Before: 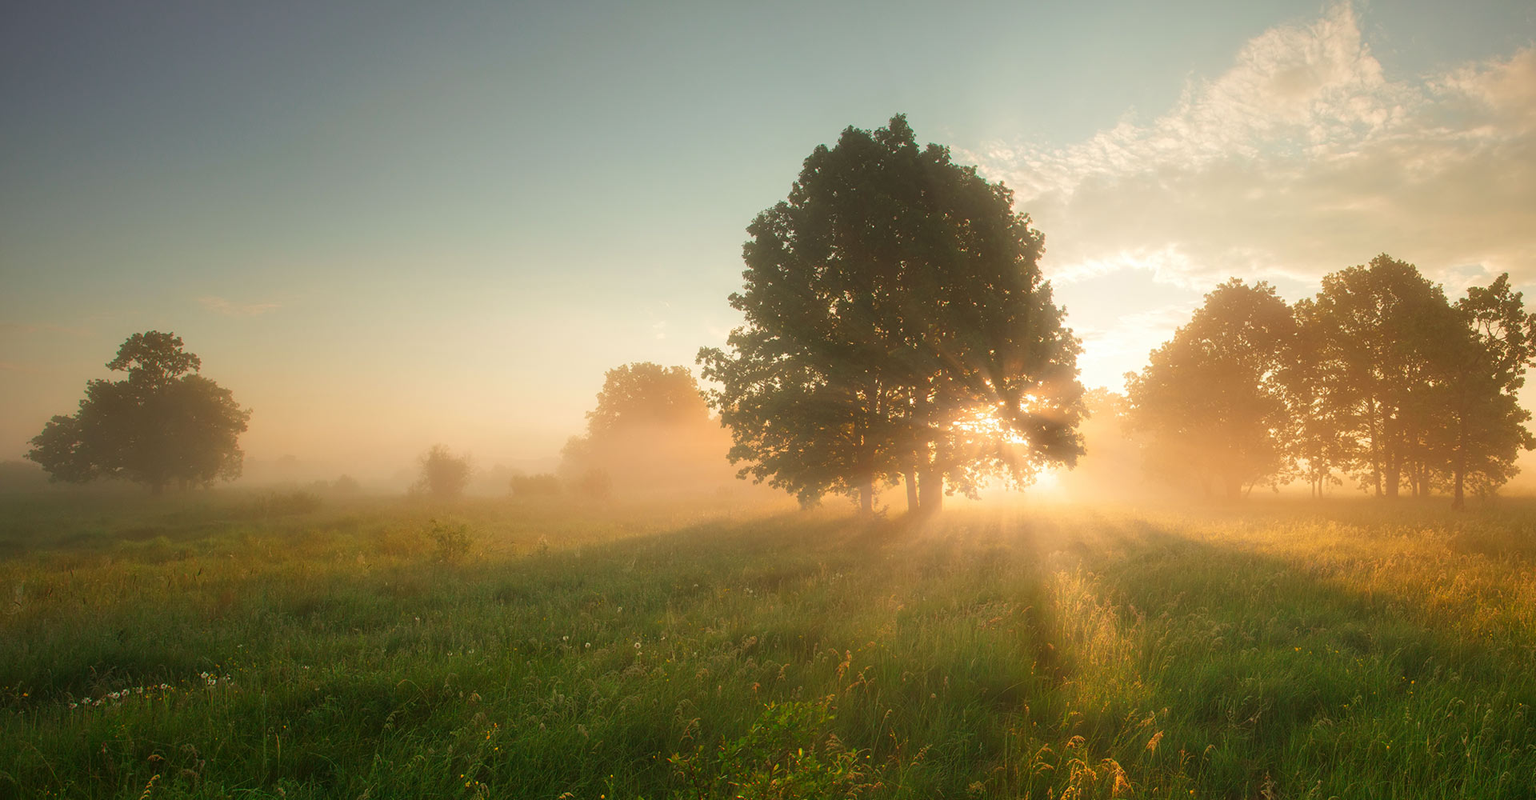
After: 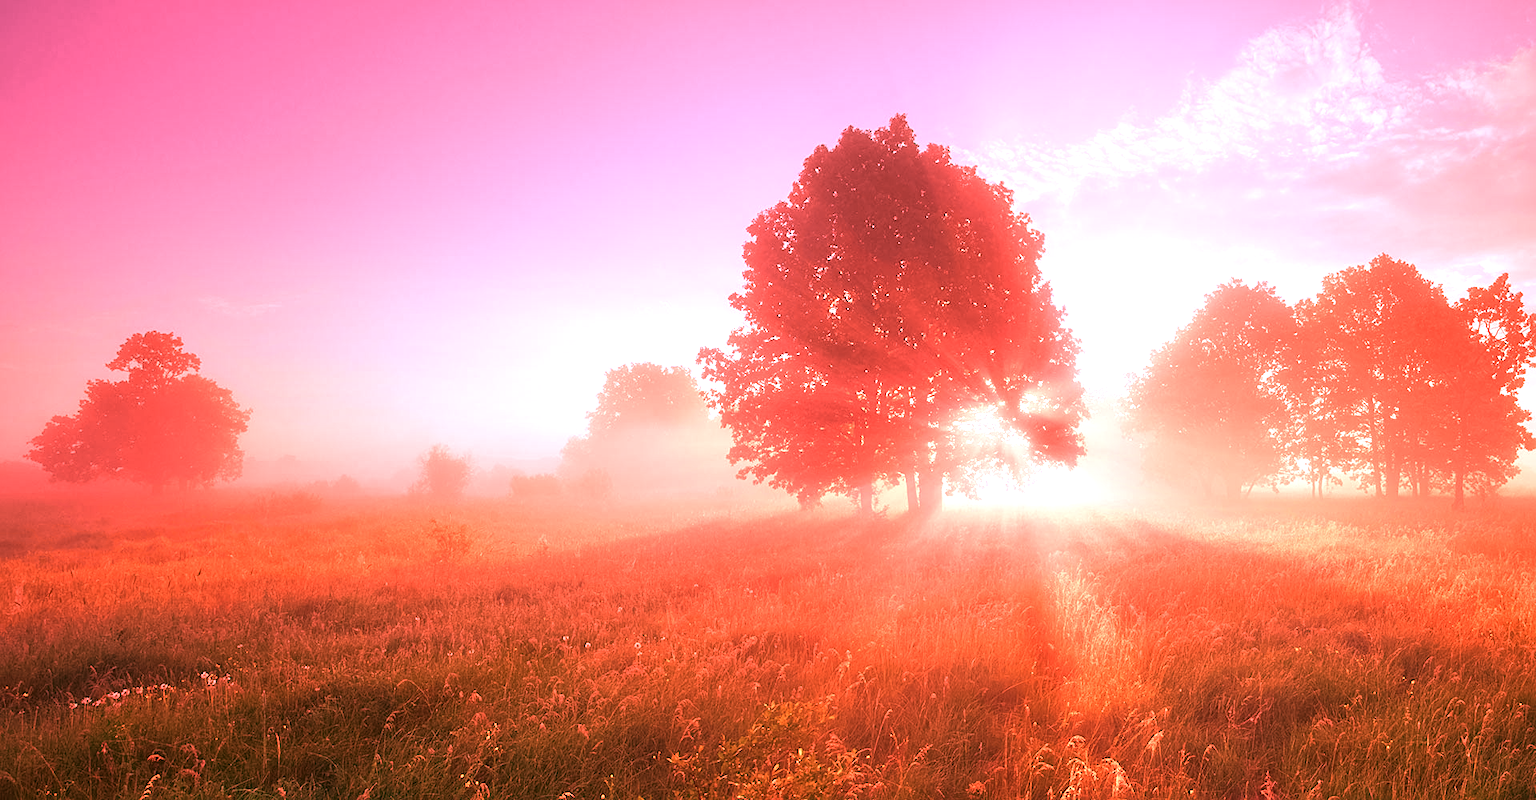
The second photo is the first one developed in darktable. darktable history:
color calibration: illuminant F (fluorescent), F source F9 (Cool White Deluxe 4150 K) – high CRI, x 0.374, y 0.373, temperature 4158.34 K
white balance: red 2.9, blue 1.358
contrast equalizer: octaves 7, y [[0.6 ×6], [0.55 ×6], [0 ×6], [0 ×6], [0 ×6]], mix 0.15
raw chromatic aberrations: on, module defaults
denoise (profiled): strength 1.2, preserve shadows 1.8, a [-1, 0, 0], y [[0.5 ×7] ×4, [0 ×7], [0.5 ×7]], compensate highlight preservation false
sharpen: amount 0.2
